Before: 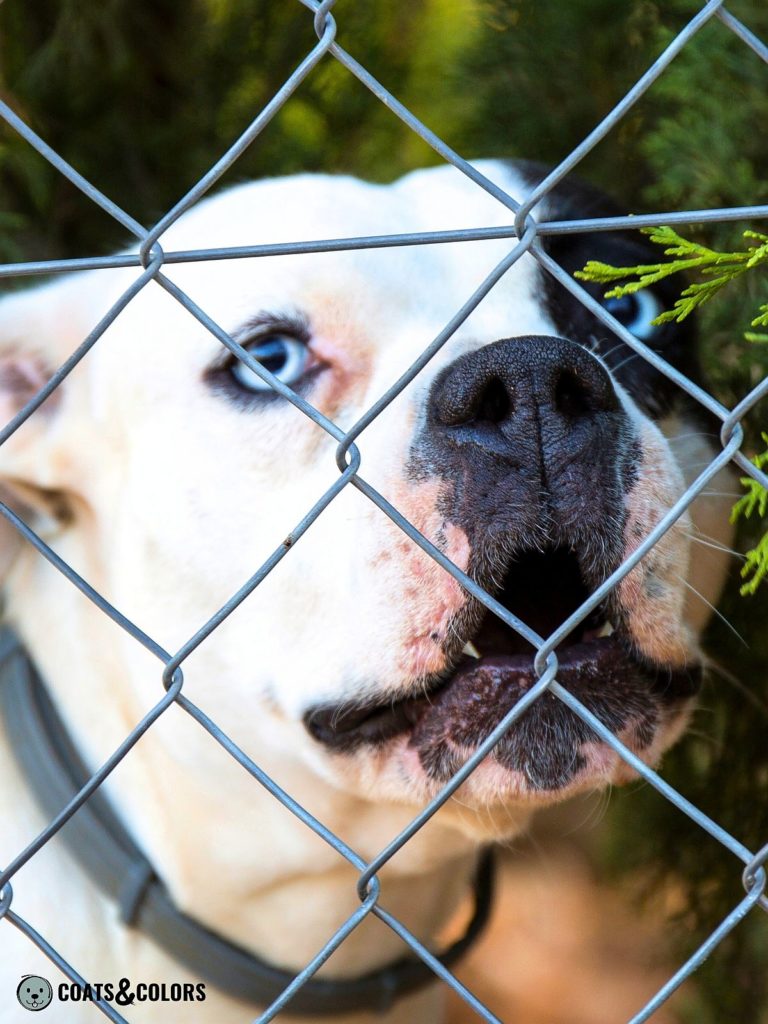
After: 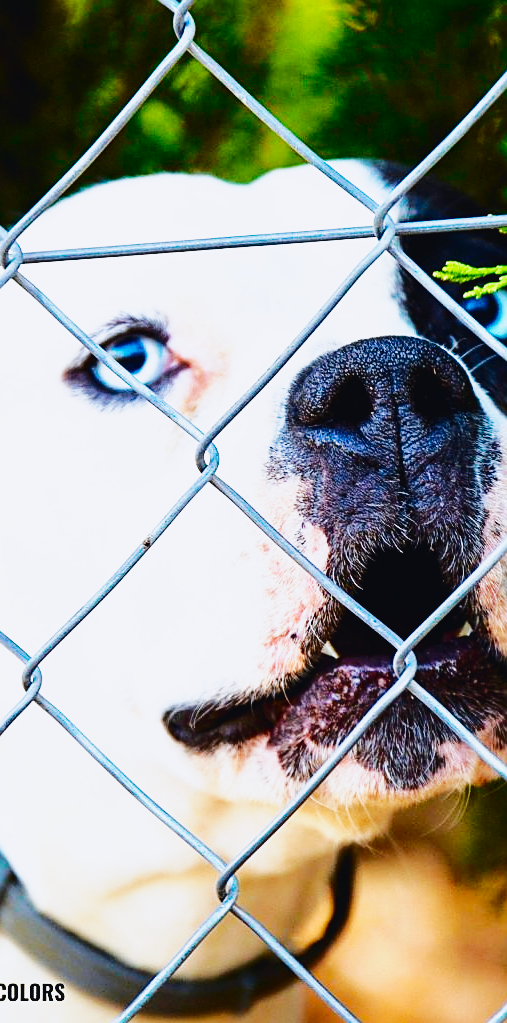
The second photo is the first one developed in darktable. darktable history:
sharpen: on, module defaults
crop and rotate: left 18.442%, right 15.508%
tone curve: curves: ch0 [(0, 0.026) (0.175, 0.178) (0.463, 0.502) (0.796, 0.764) (1, 0.961)]; ch1 [(0, 0) (0.437, 0.398) (0.469, 0.472) (0.505, 0.504) (0.553, 0.552) (1, 1)]; ch2 [(0, 0) (0.505, 0.495) (0.579, 0.579) (1, 1)], color space Lab, independent channels, preserve colors none
contrast brightness saturation: contrast 0.07, brightness -0.14, saturation 0.11
base curve: curves: ch0 [(0, 0) (0.007, 0.004) (0.027, 0.03) (0.046, 0.07) (0.207, 0.54) (0.442, 0.872) (0.673, 0.972) (1, 1)], preserve colors none
